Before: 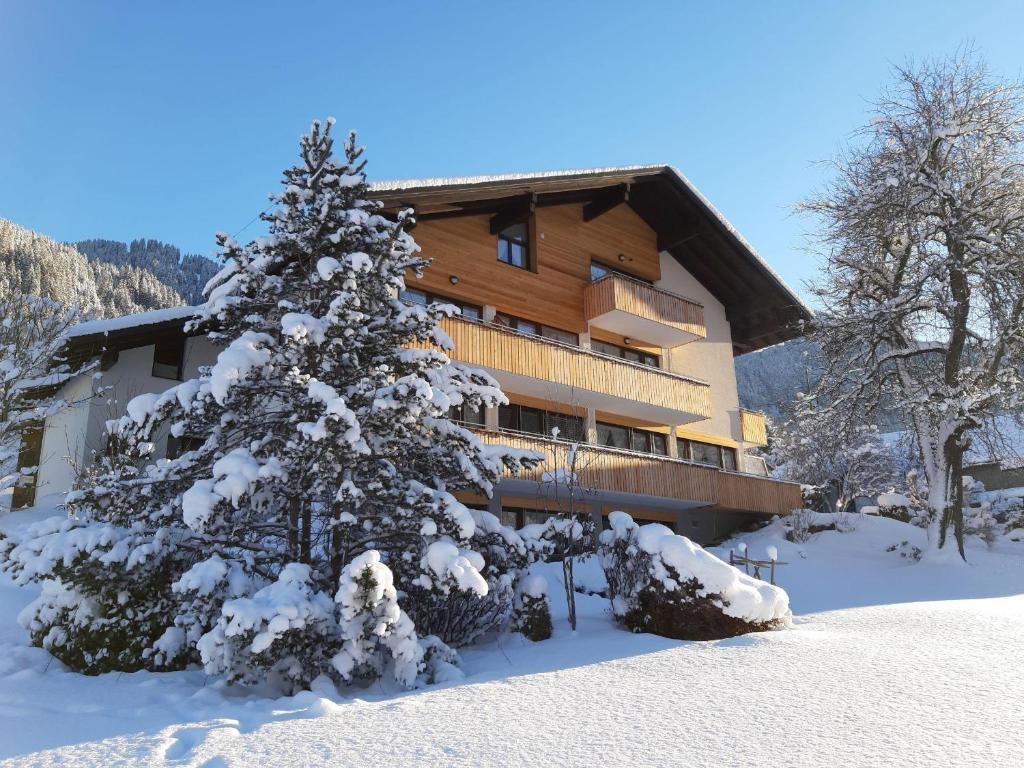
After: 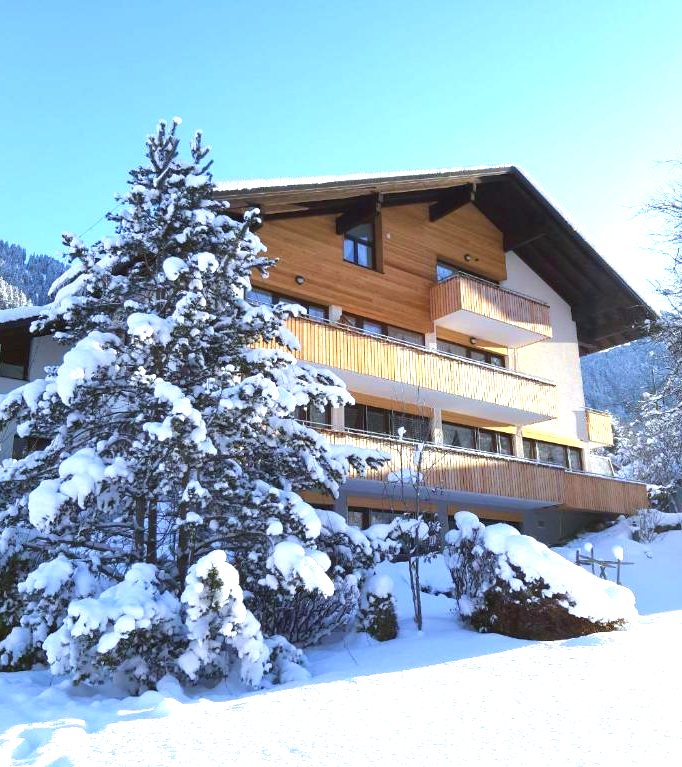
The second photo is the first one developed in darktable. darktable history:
white balance: red 0.924, blue 1.095
exposure: exposure 0.935 EV, compensate highlight preservation false
velvia: on, module defaults
crop and rotate: left 15.055%, right 18.278%
